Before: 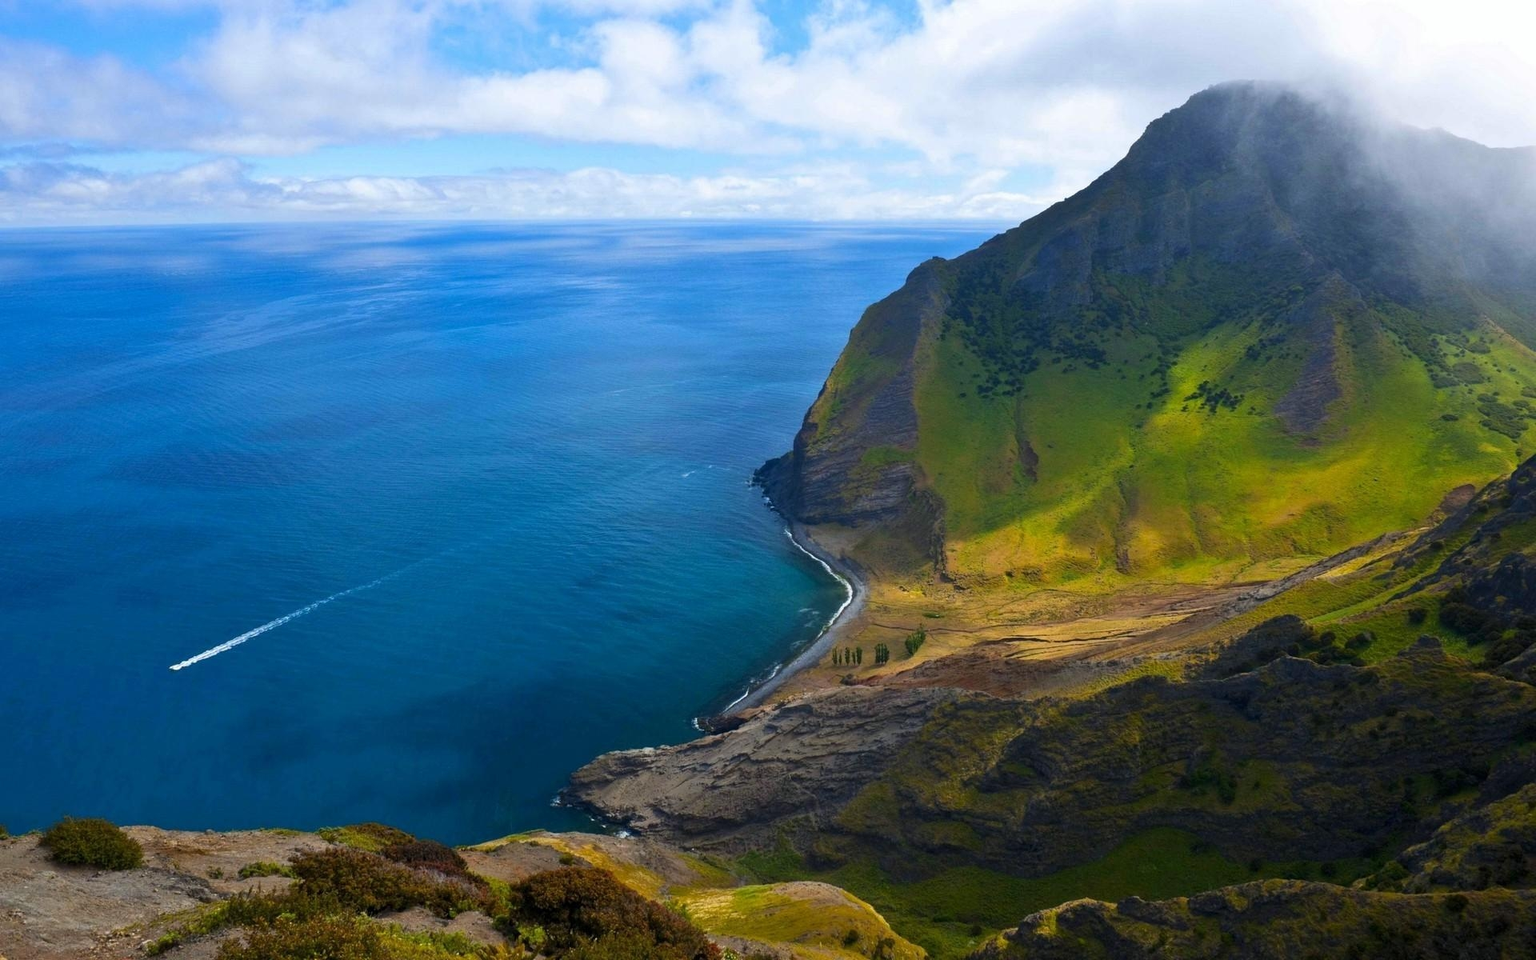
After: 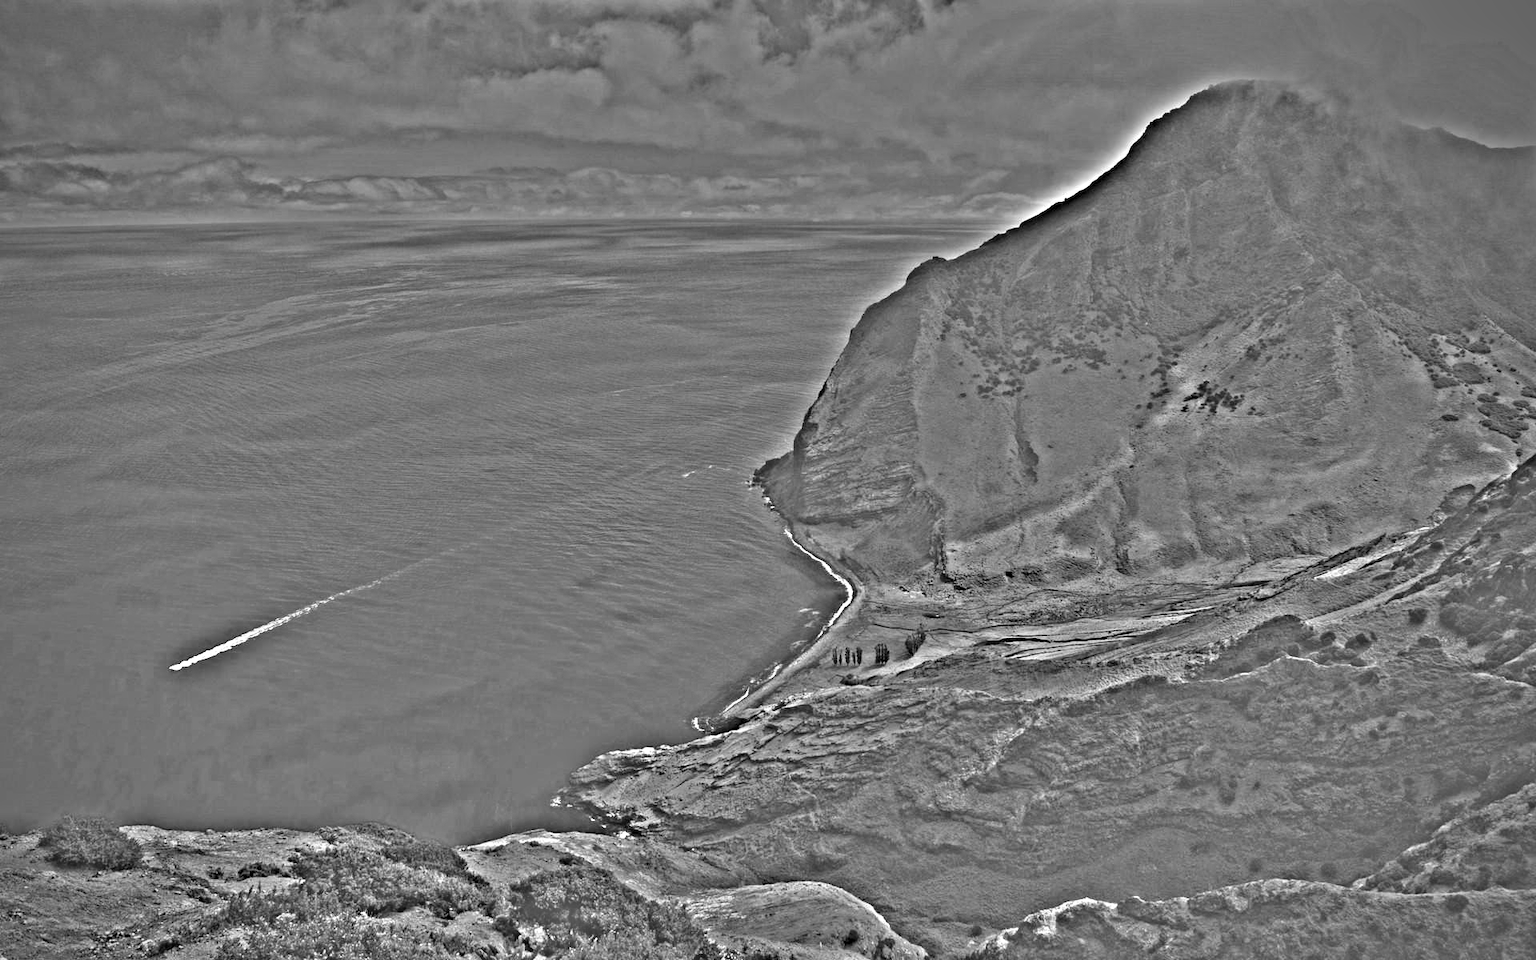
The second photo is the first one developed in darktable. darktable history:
highpass: on, module defaults
vignetting: fall-off radius 60.92%
